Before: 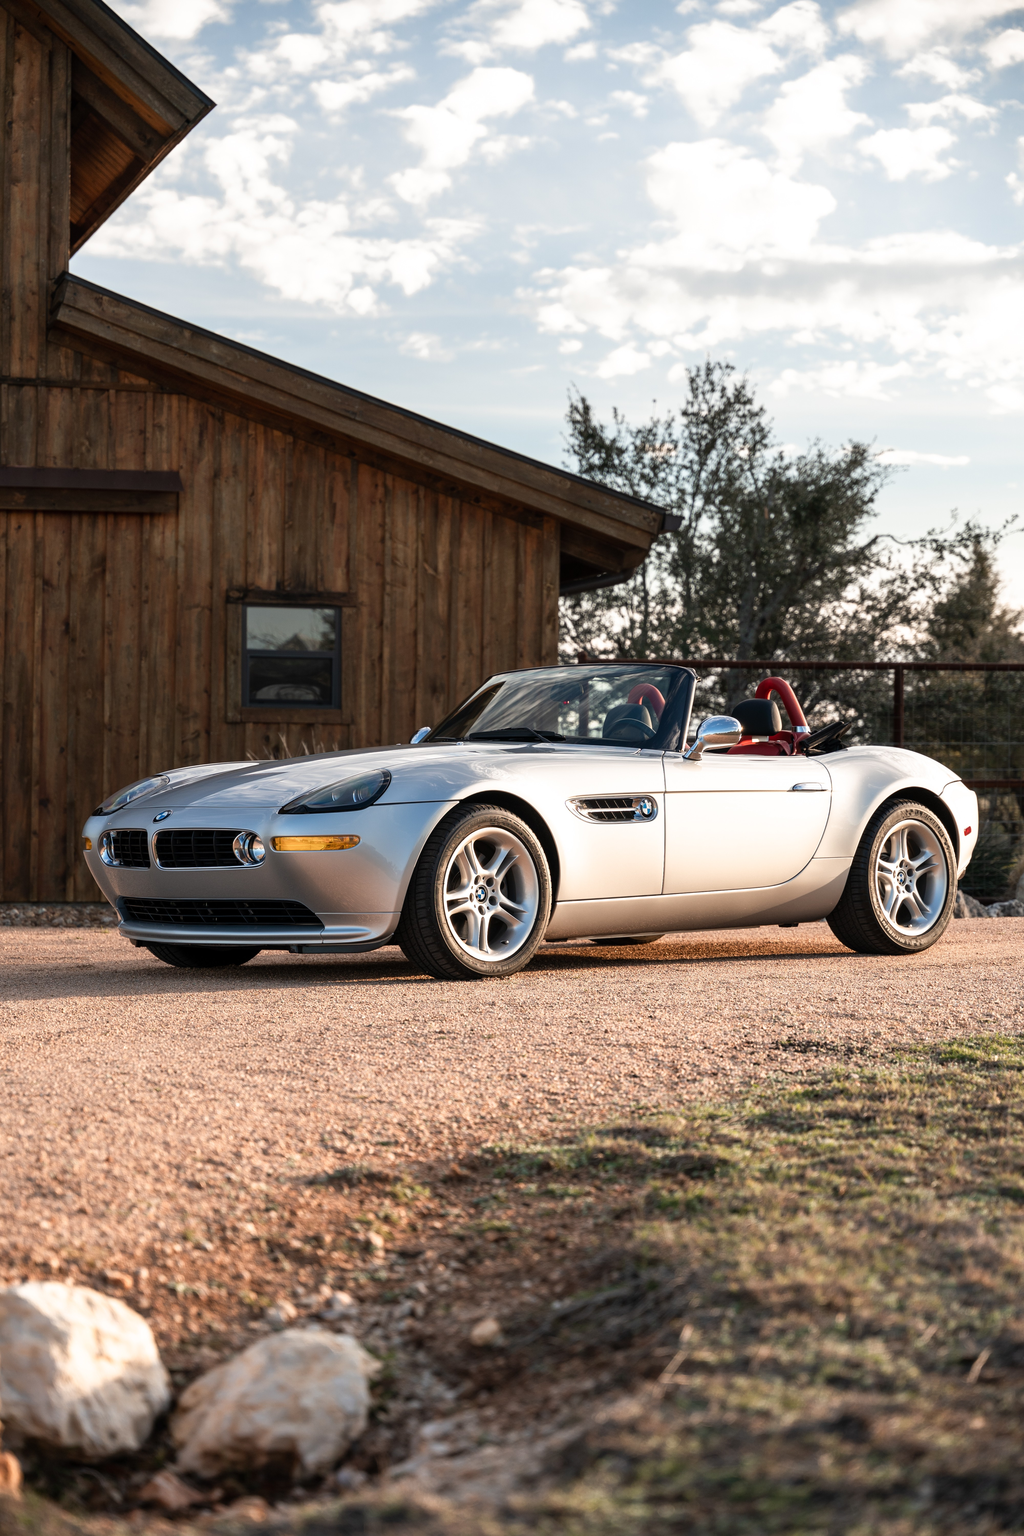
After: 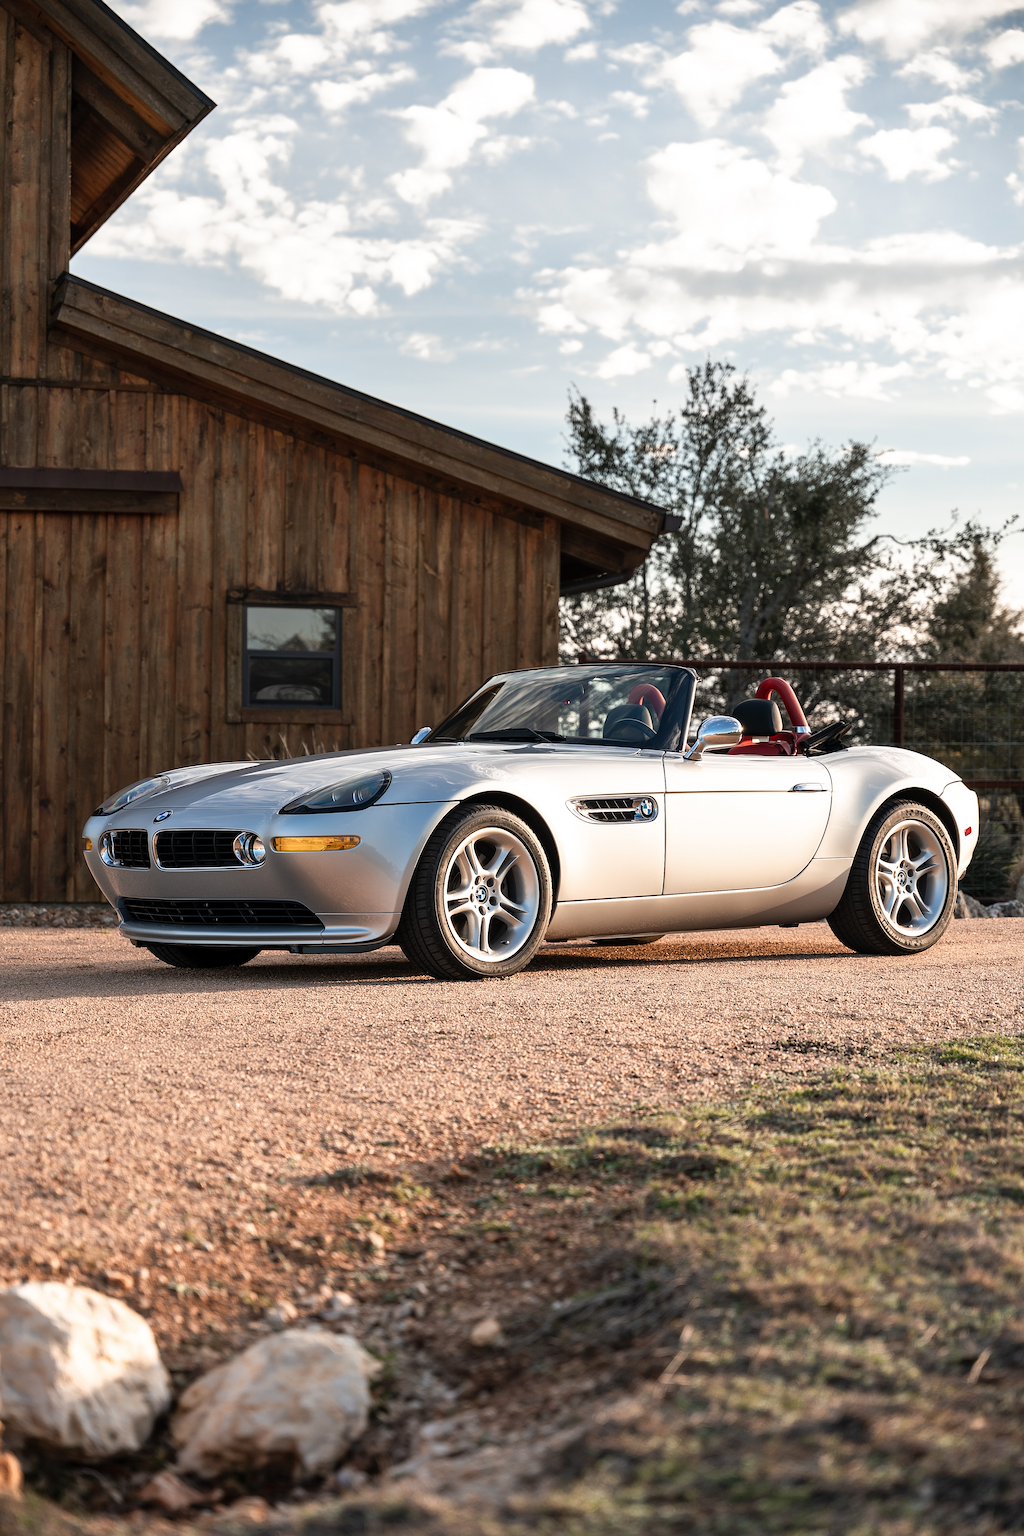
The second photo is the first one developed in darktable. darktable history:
shadows and highlights: radius 125.46, shadows 30.51, highlights -30.51, low approximation 0.01, soften with gaussian
sharpen: on, module defaults
